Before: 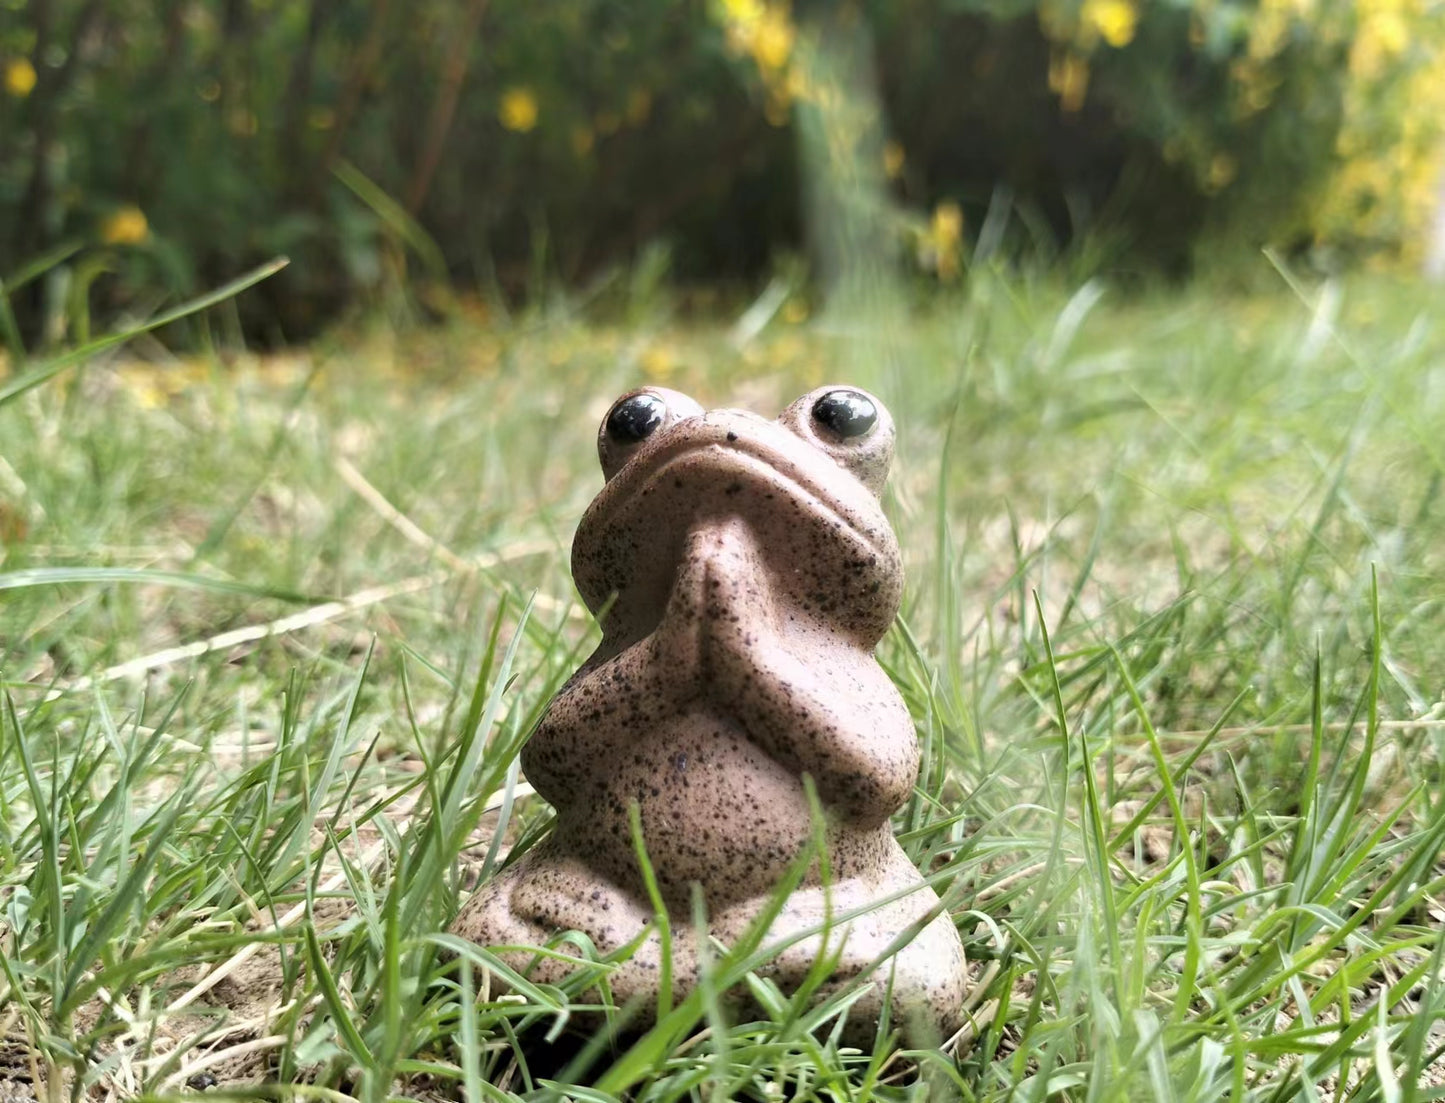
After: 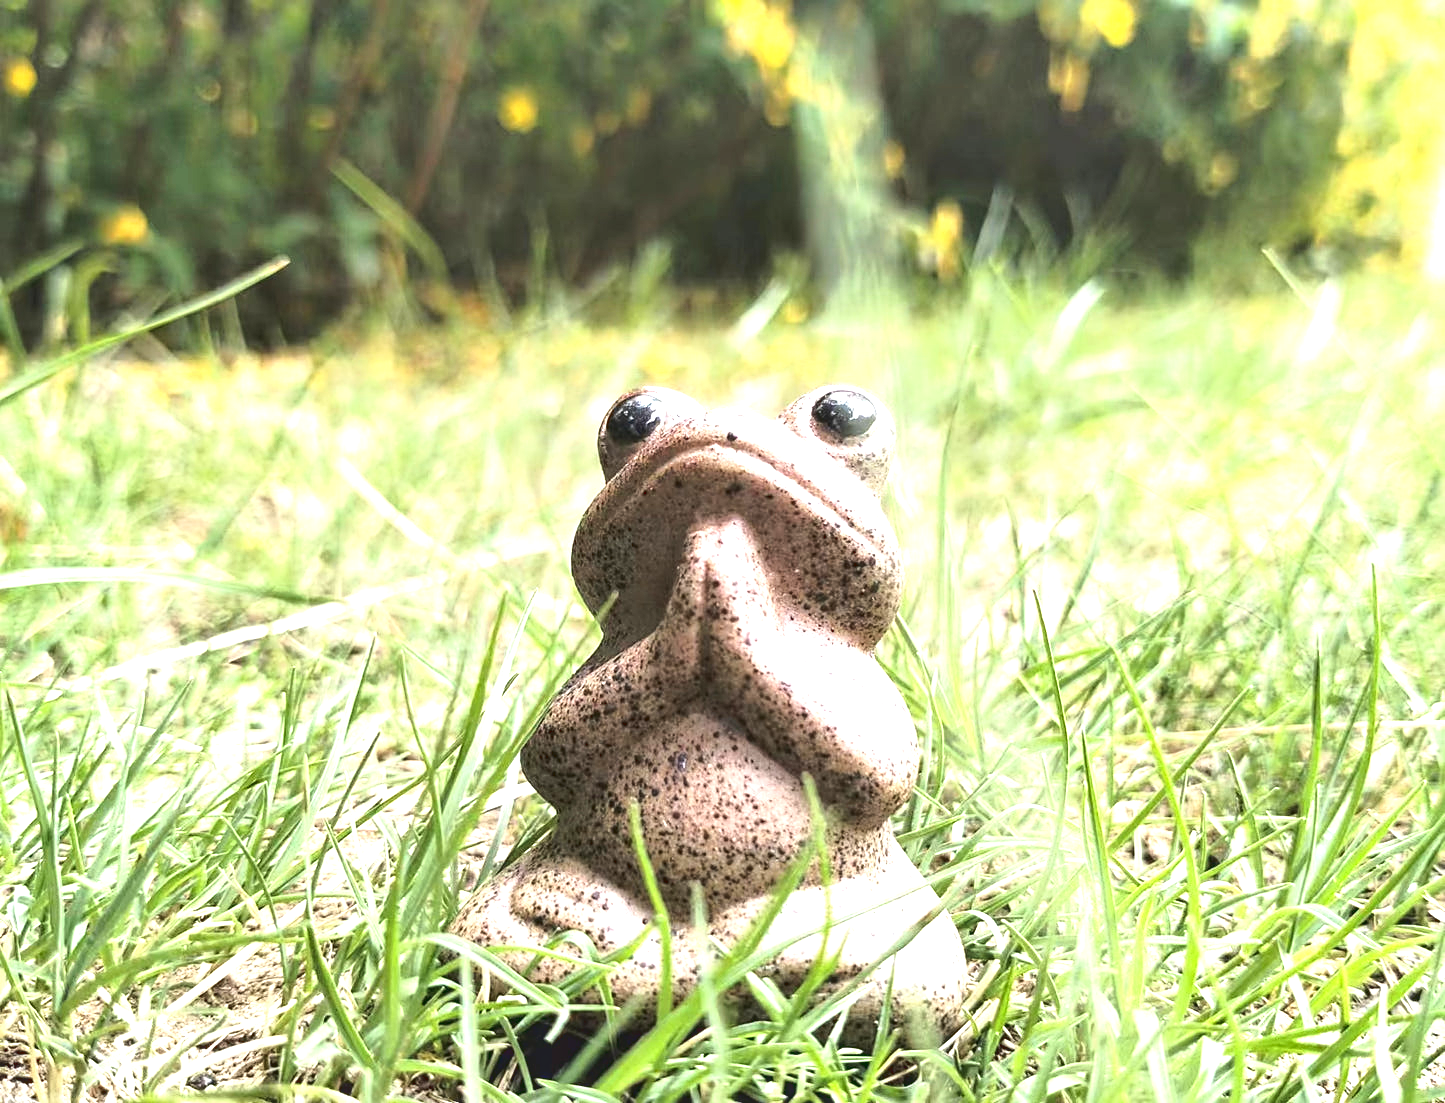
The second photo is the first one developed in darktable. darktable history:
sharpen: on, module defaults
local contrast: detail 110%
tone curve: curves: ch0 [(0, 0.021) (0.059, 0.053) (0.212, 0.18) (0.337, 0.304) (0.495, 0.505) (0.725, 0.731) (0.89, 0.919) (1, 1)]; ch1 [(0, 0) (0.094, 0.081) (0.285, 0.299) (0.403, 0.436) (0.479, 0.475) (0.54, 0.55) (0.615, 0.637) (0.683, 0.688) (1, 1)]; ch2 [(0, 0) (0.257, 0.217) (0.434, 0.434) (0.498, 0.507) (0.527, 0.542) (0.597, 0.587) (0.658, 0.595) (1, 1)], color space Lab, linked channels, preserve colors none
exposure: black level correction 0, exposure 1.199 EV, compensate exposure bias true, compensate highlight preservation false
